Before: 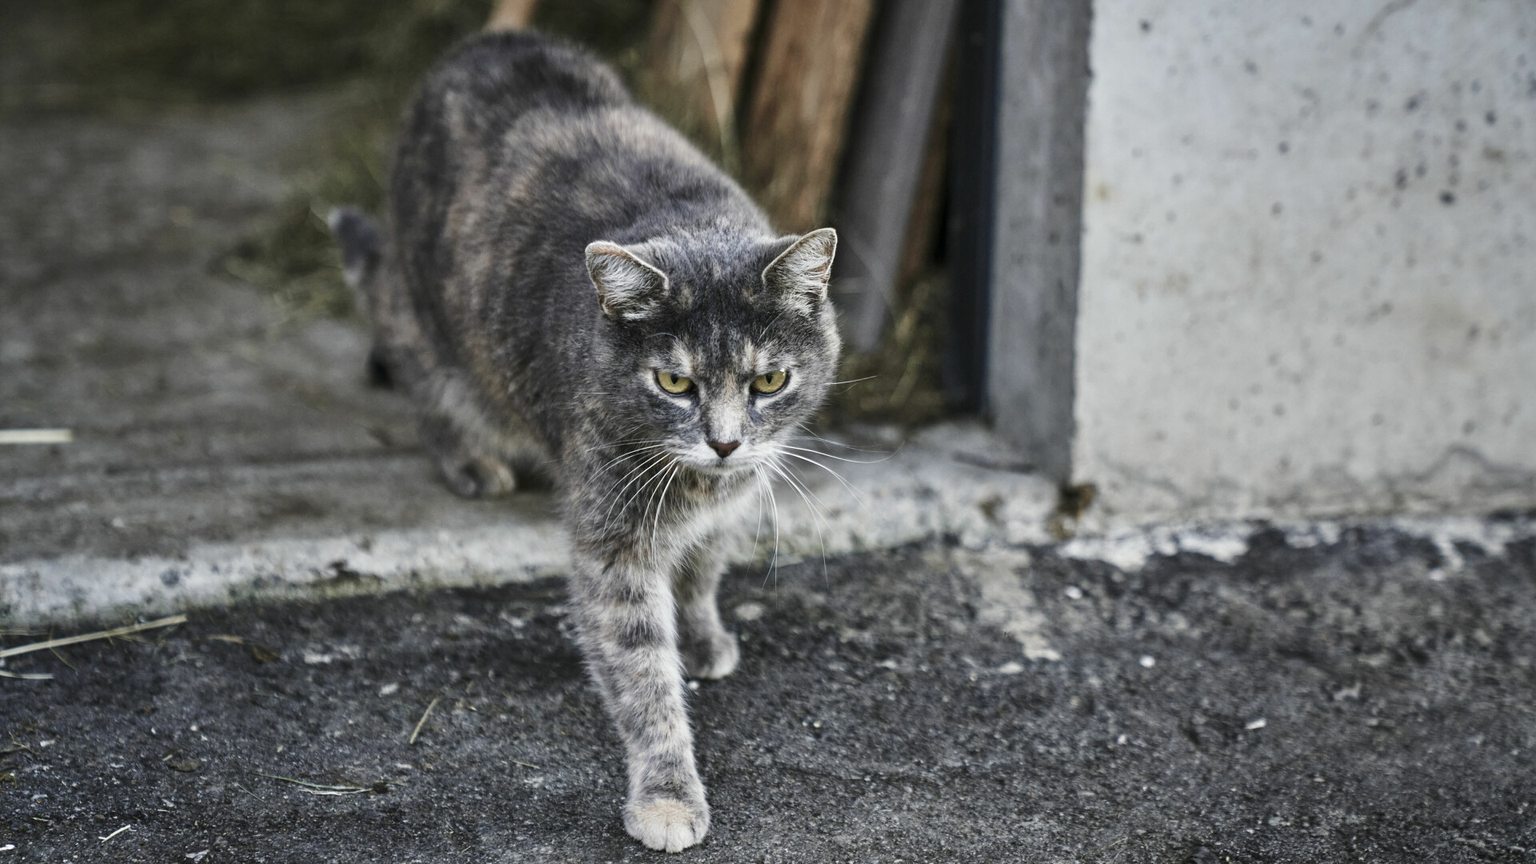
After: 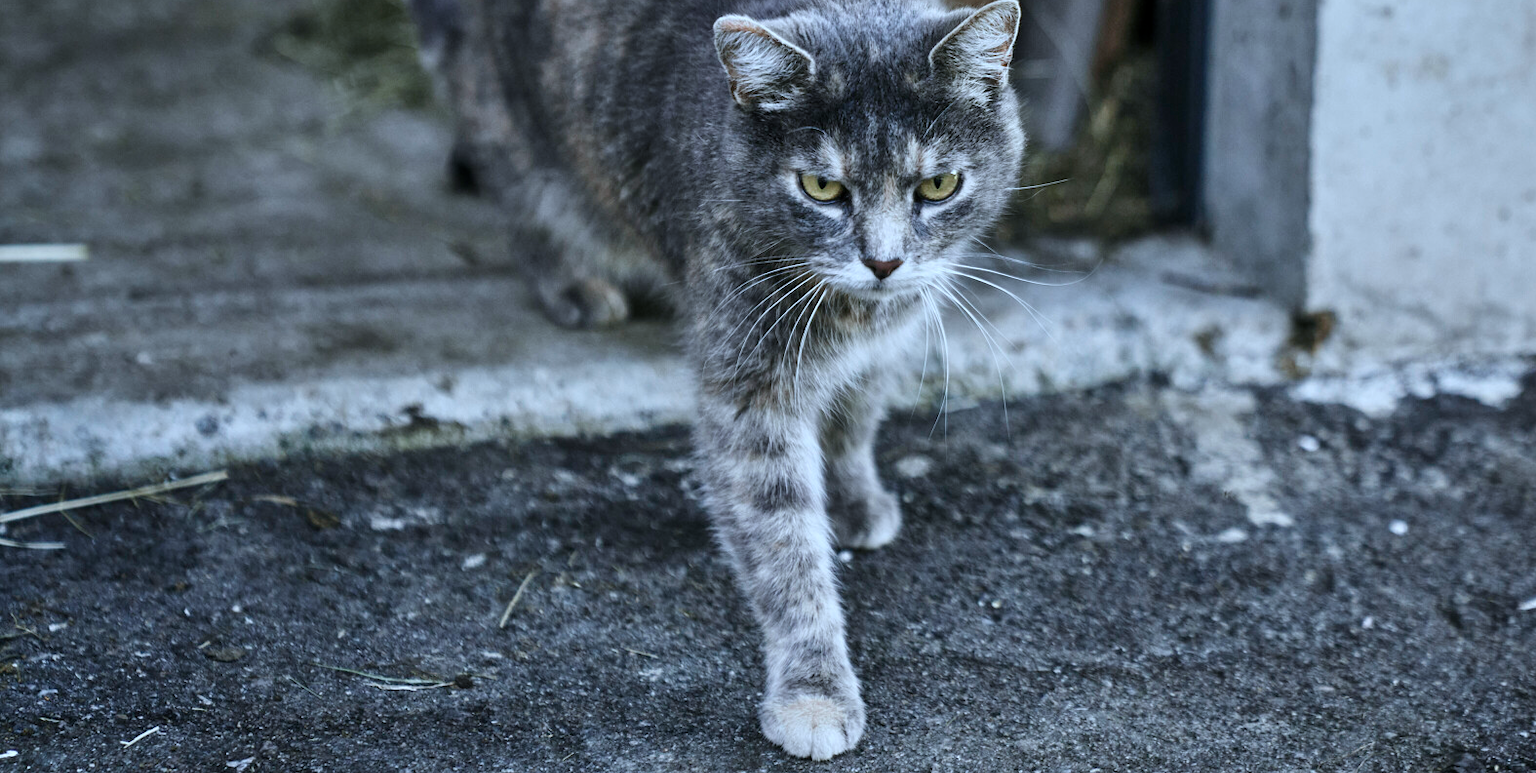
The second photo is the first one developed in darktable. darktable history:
white balance: red 0.926, green 1.003, blue 1.133
crop: top 26.531%, right 17.959%
